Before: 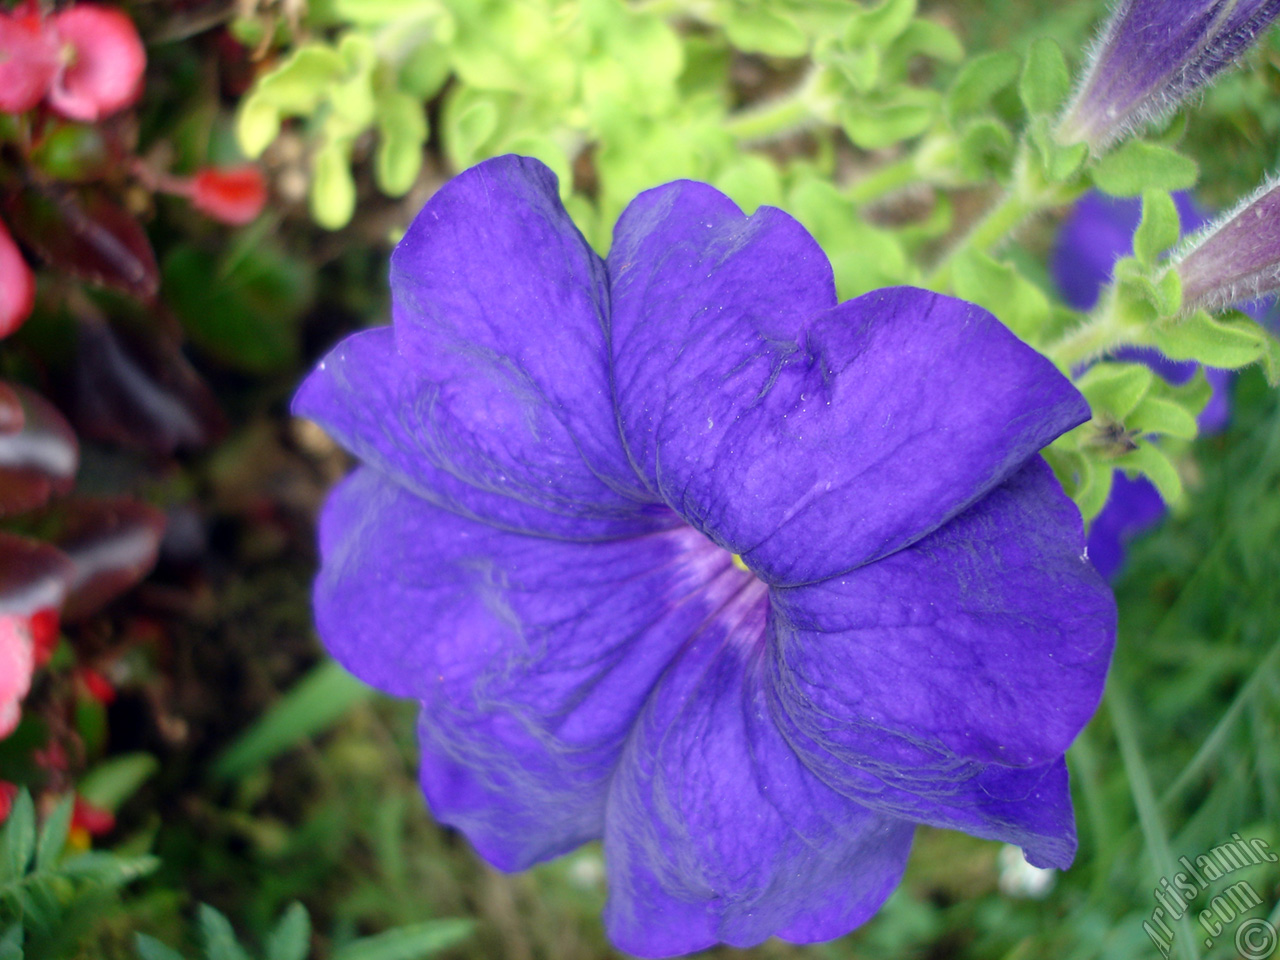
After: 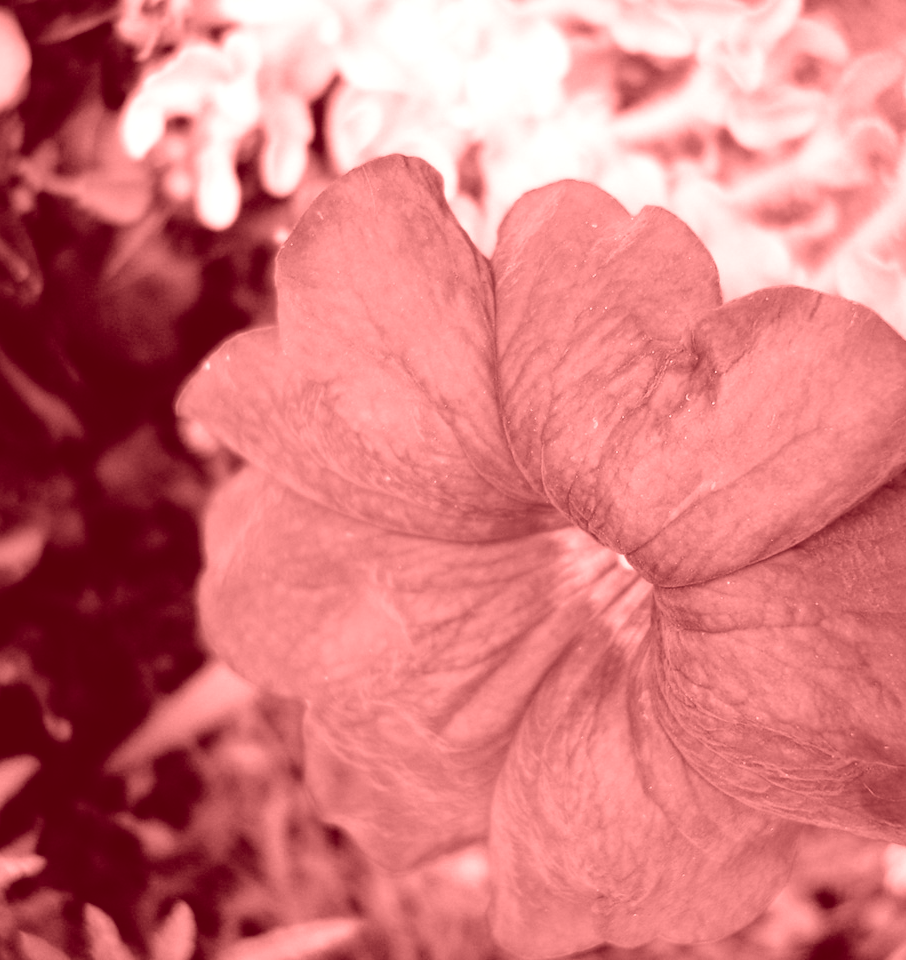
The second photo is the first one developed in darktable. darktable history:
color zones: curves: ch0 [(0.257, 0.558) (0.75, 0.565)]; ch1 [(0.004, 0.857) (0.14, 0.416) (0.257, 0.695) (0.442, 0.032) (0.736, 0.266) (0.891, 0.741)]; ch2 [(0, 0.623) (0.112, 0.436) (0.271, 0.474) (0.516, 0.64) (0.743, 0.286)]
crop and rotate: left 9.061%, right 20.142%
colorize: saturation 60%, source mix 100%
filmic rgb: black relative exposure -11.88 EV, white relative exposure 5.43 EV, threshold 3 EV, hardness 4.49, latitude 50%, contrast 1.14, color science v5 (2021), contrast in shadows safe, contrast in highlights safe, enable highlight reconstruction true
